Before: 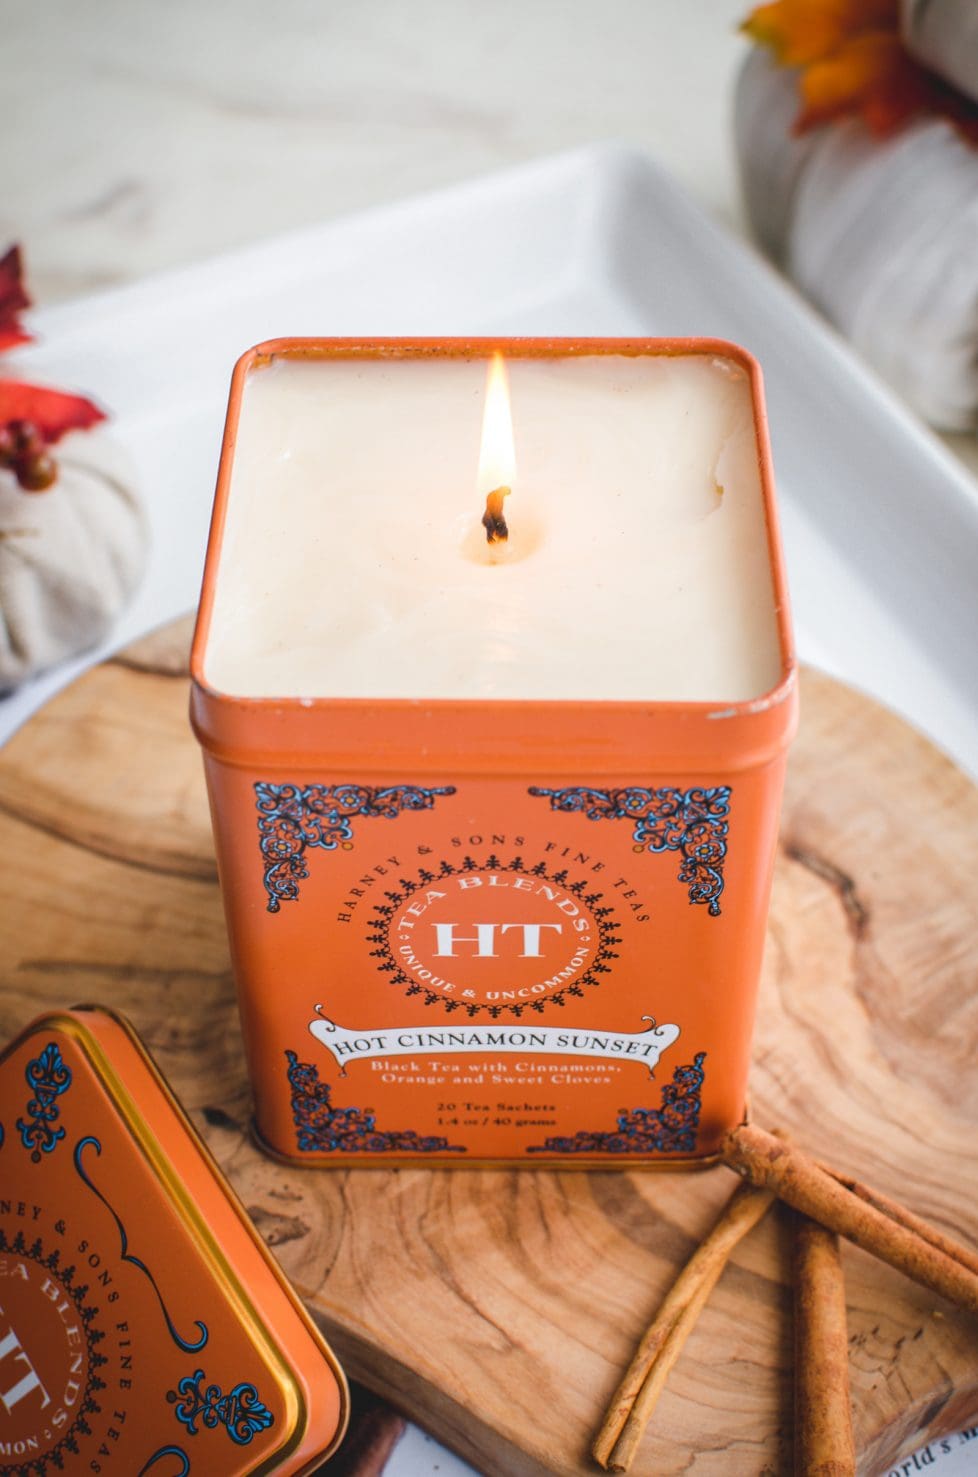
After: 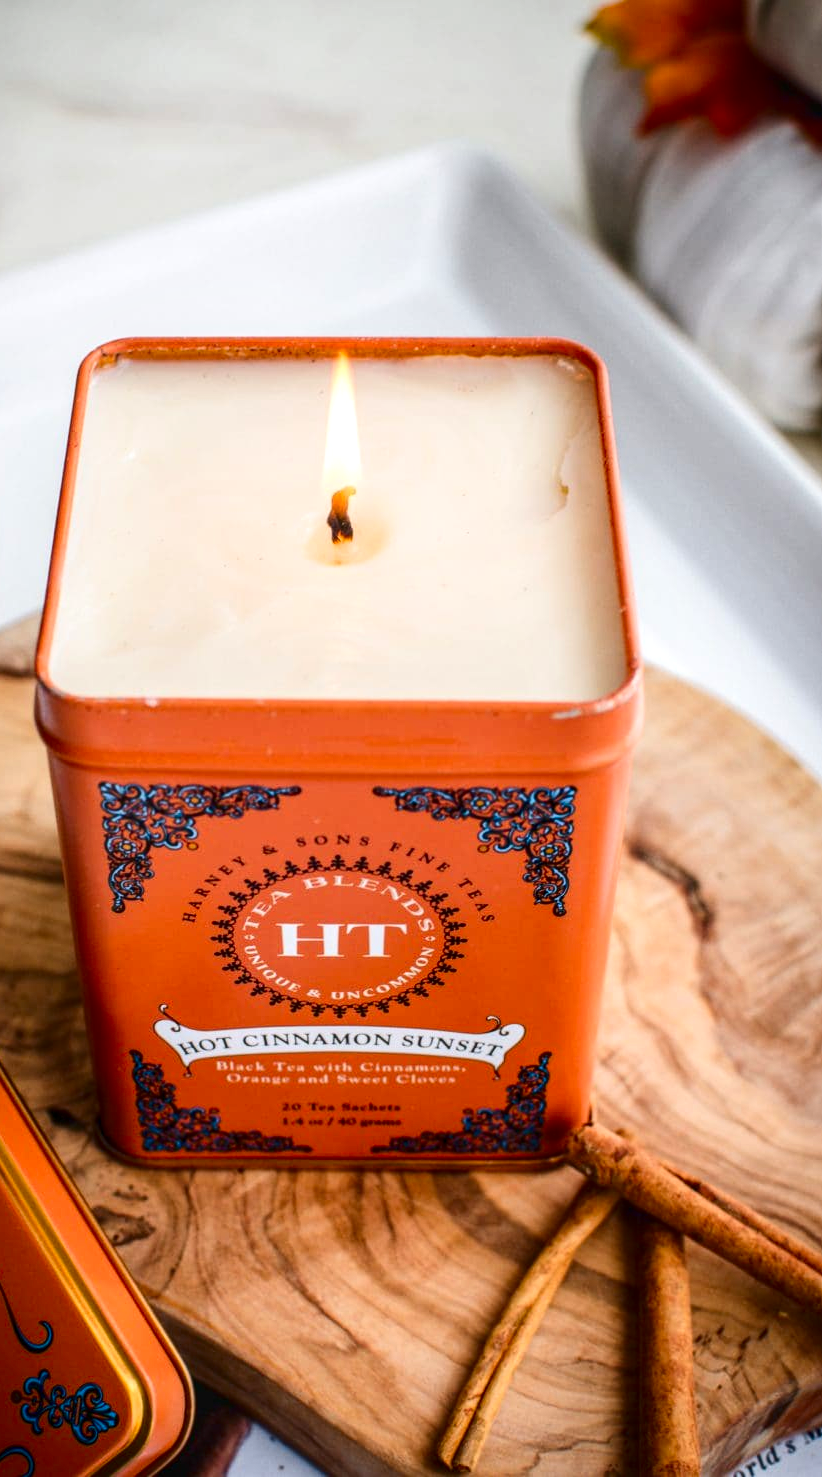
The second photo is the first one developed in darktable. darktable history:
crop: left 15.901%
contrast brightness saturation: contrast 0.194, brightness -0.1, saturation 0.21
local contrast: on, module defaults
